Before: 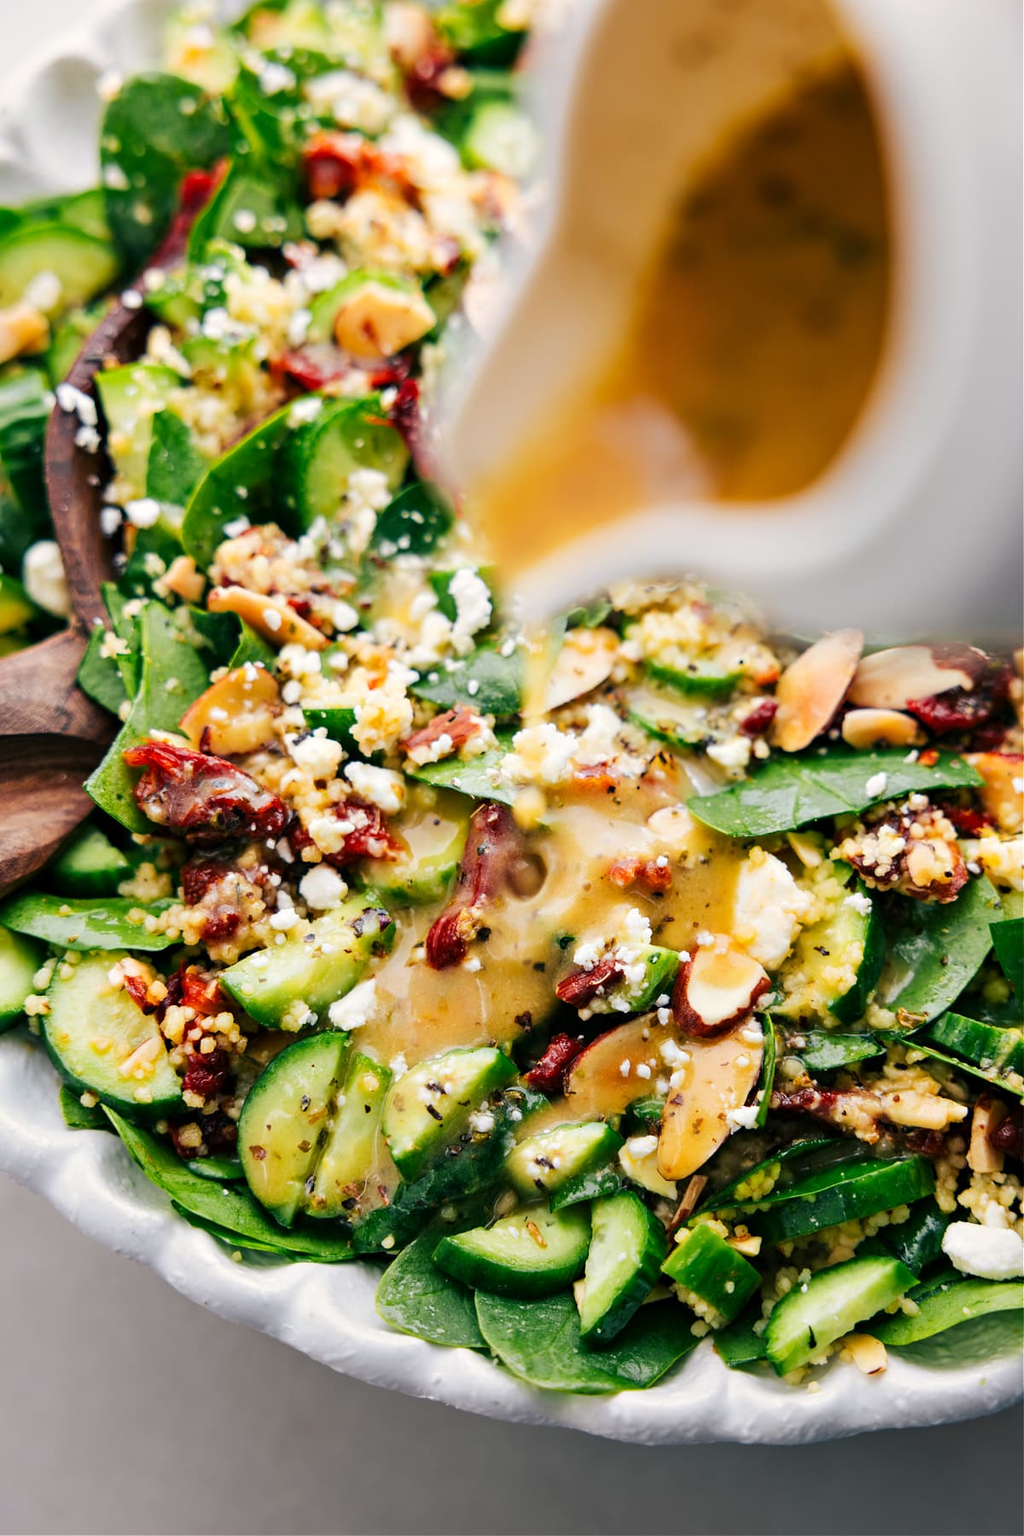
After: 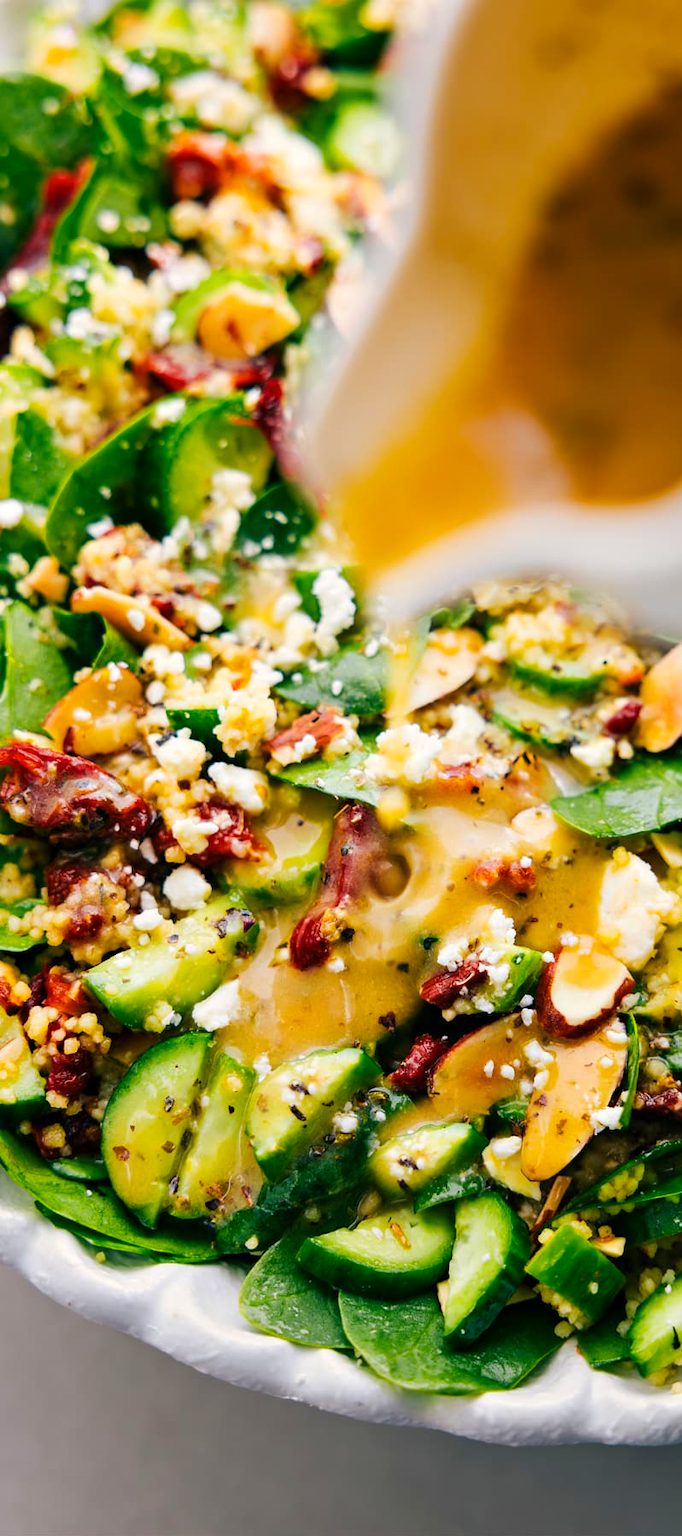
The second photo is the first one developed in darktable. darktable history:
crop and rotate: left 13.342%, right 19.991%
color balance rgb: global vibrance 42.74%
